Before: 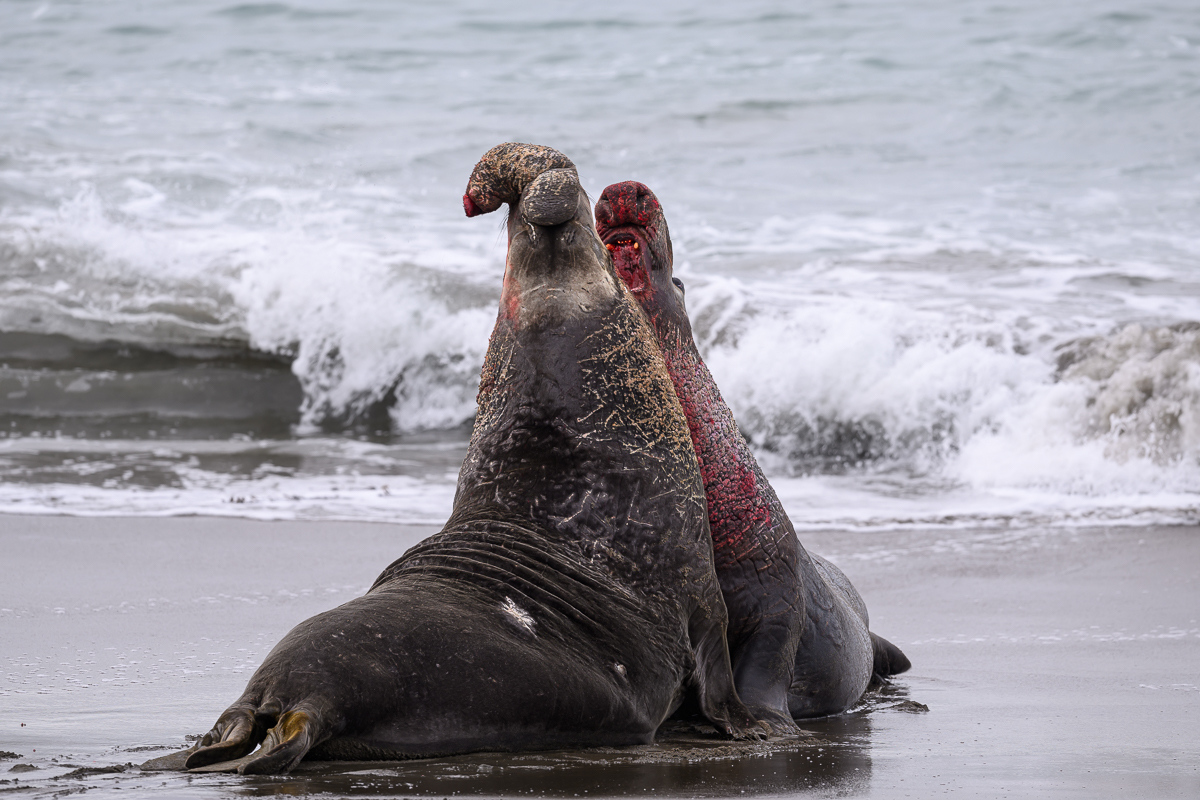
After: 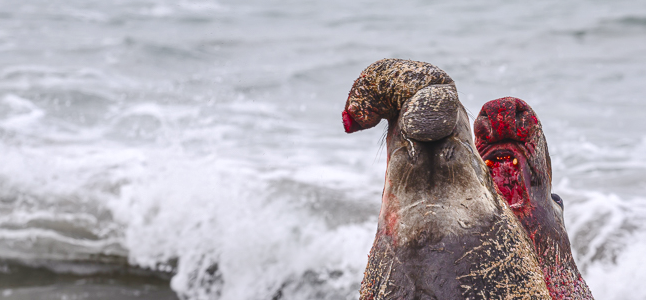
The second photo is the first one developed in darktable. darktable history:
crop: left 10.098%, top 10.602%, right 36.027%, bottom 51.855%
local contrast: on, module defaults
color balance rgb: global offset › luminance 0.749%, perceptual saturation grading › global saturation 20%, perceptual saturation grading › highlights -25.615%, perceptual saturation grading › shadows 25.579%, global vibrance 20%
shadows and highlights: soften with gaussian
base curve: curves: ch0 [(0, 0) (0.158, 0.273) (0.879, 0.895) (1, 1)], preserve colors none
